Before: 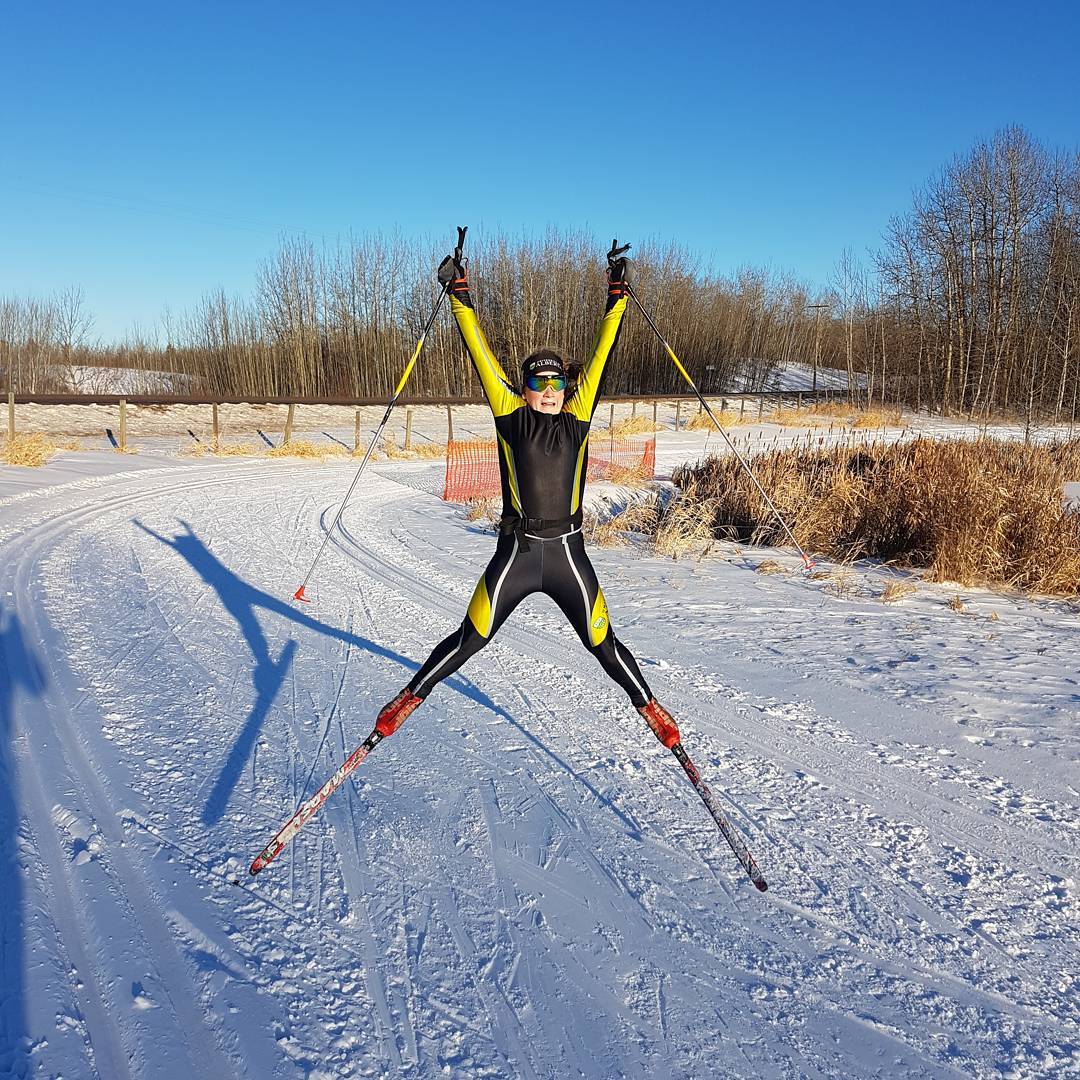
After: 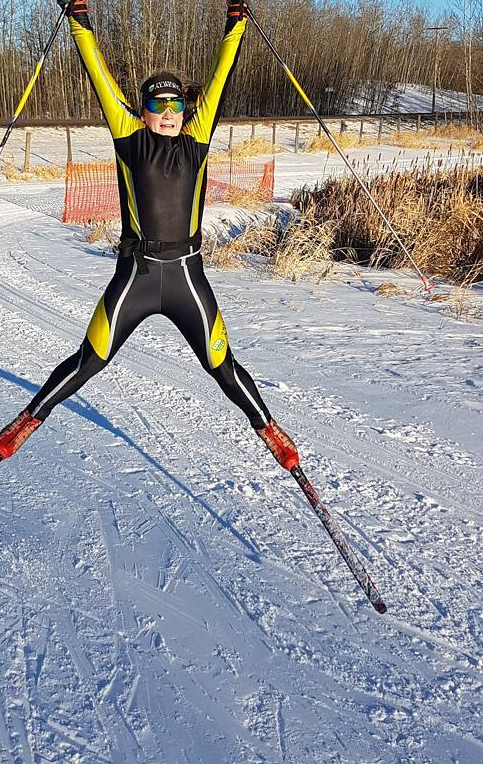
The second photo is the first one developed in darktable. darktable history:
crop: left 35.298%, top 25.826%, right 19.951%, bottom 3.402%
